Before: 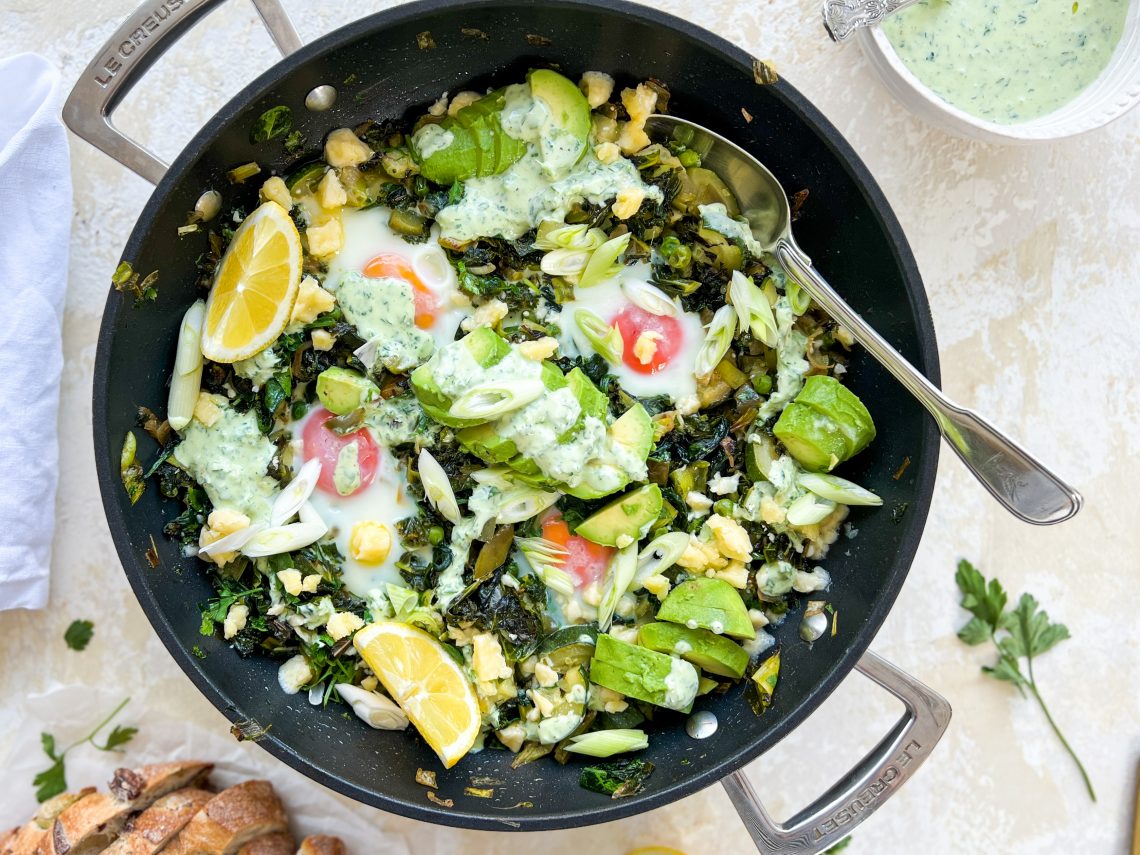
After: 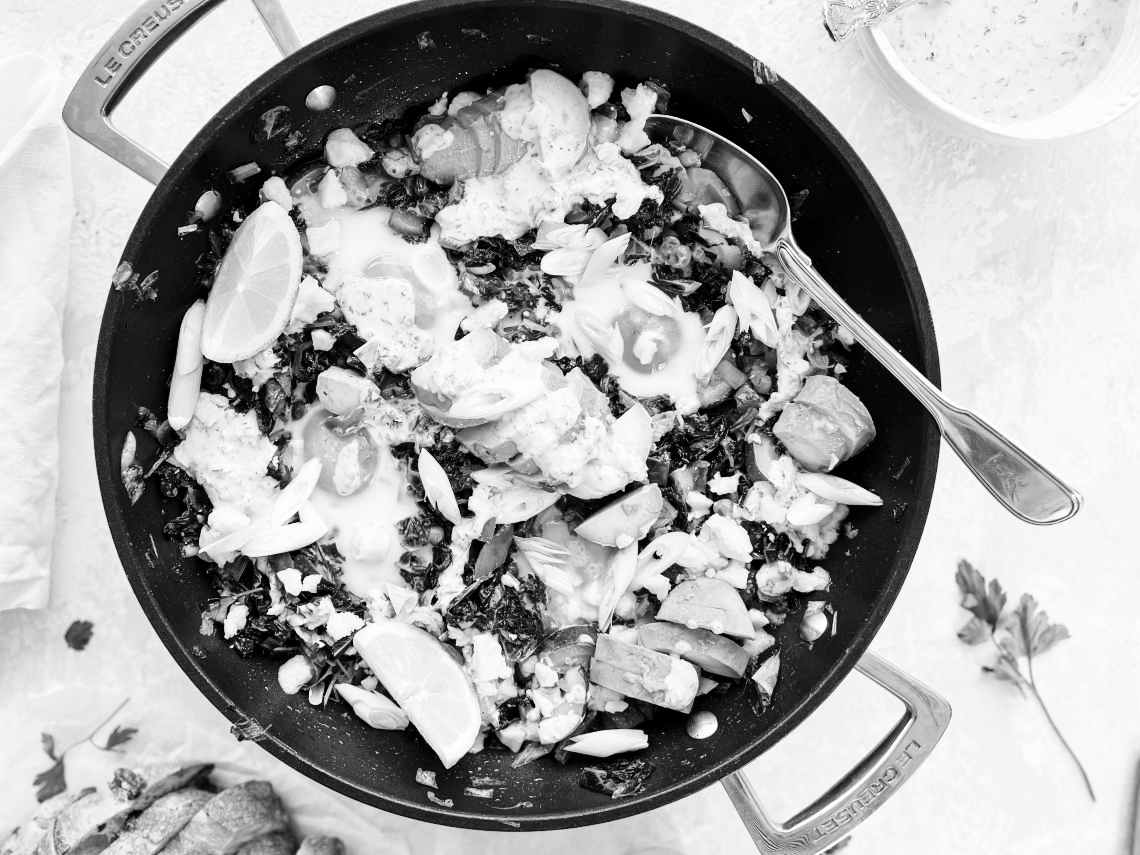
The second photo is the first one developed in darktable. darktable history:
base curve: curves: ch0 [(0, 0) (0.036, 0.025) (0.121, 0.166) (0.206, 0.329) (0.605, 0.79) (1, 1)], preserve colors none
monochrome: on, module defaults
